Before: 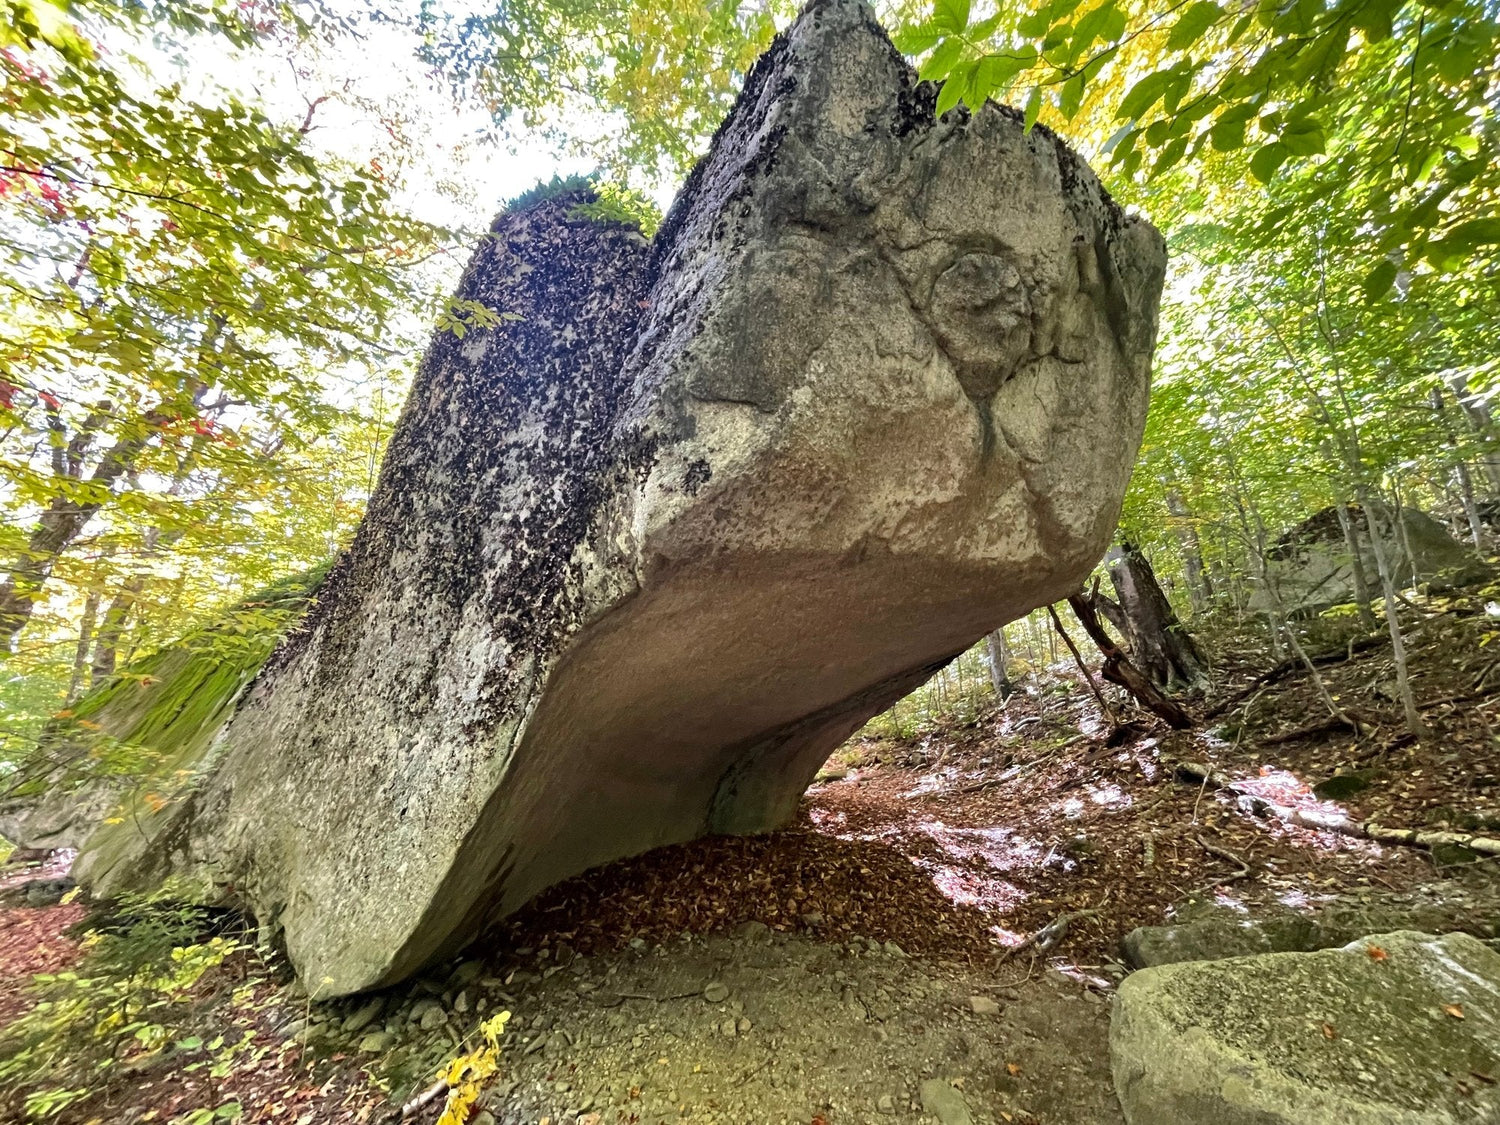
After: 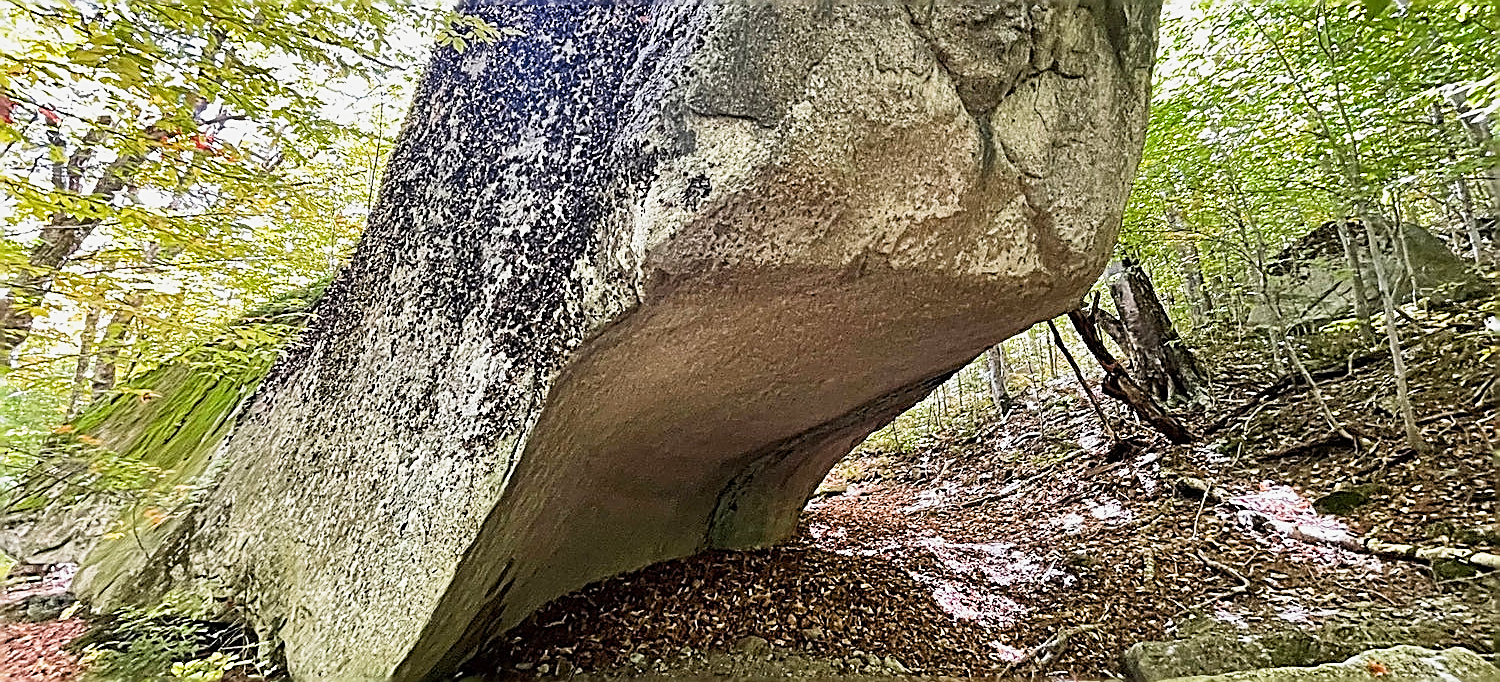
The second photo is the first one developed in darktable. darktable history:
sharpen: amount 1.861
exposure: exposure 0.559 EV, compensate highlight preservation false
sigmoid: contrast 1.22, skew 0.65
crop and rotate: top 25.357%, bottom 13.942%
